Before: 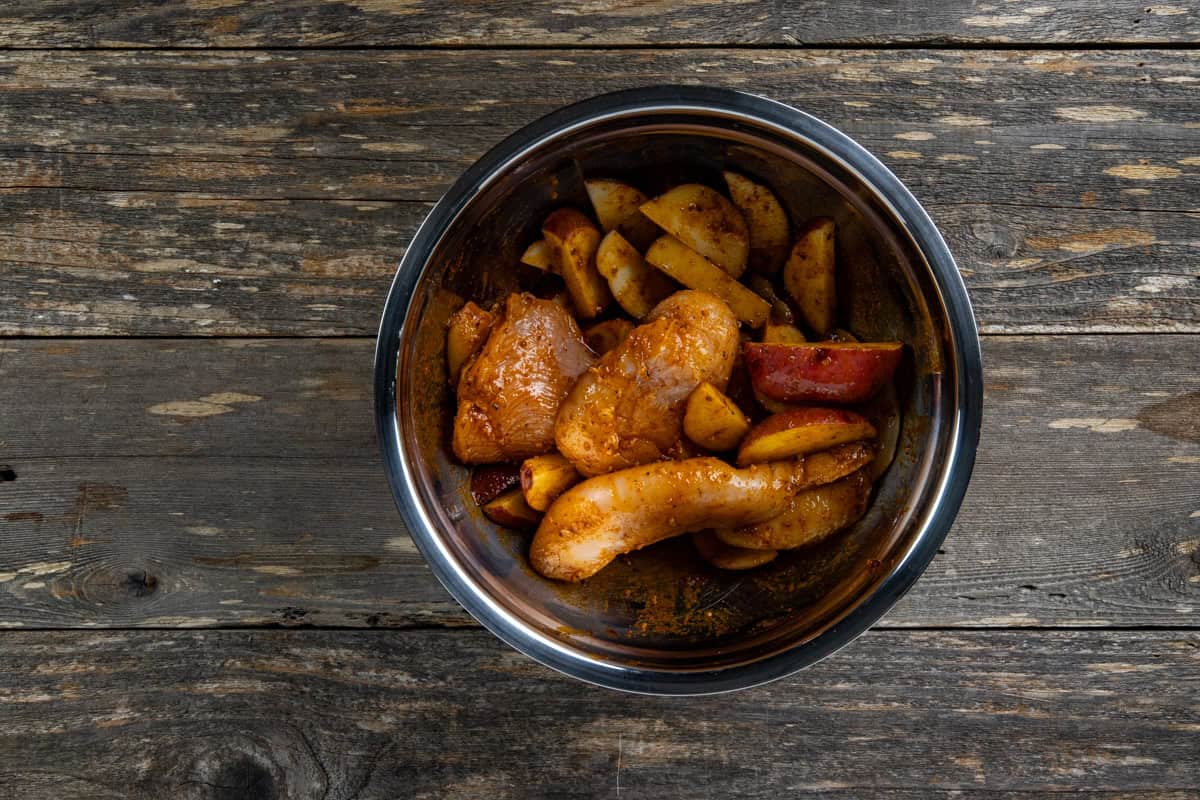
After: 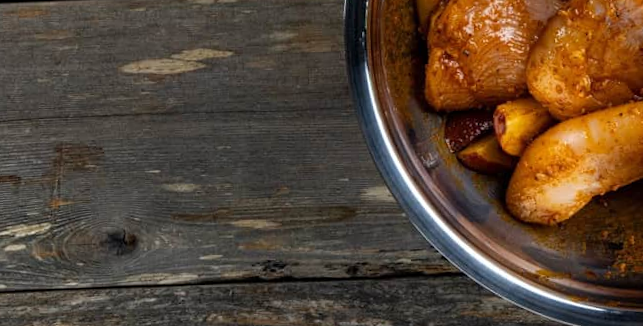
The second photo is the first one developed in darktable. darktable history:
crop: top 44.483%, right 43.593%, bottom 12.892%
rotate and perspective: rotation -2.12°, lens shift (vertical) 0.009, lens shift (horizontal) -0.008, automatic cropping original format, crop left 0.036, crop right 0.964, crop top 0.05, crop bottom 0.959
